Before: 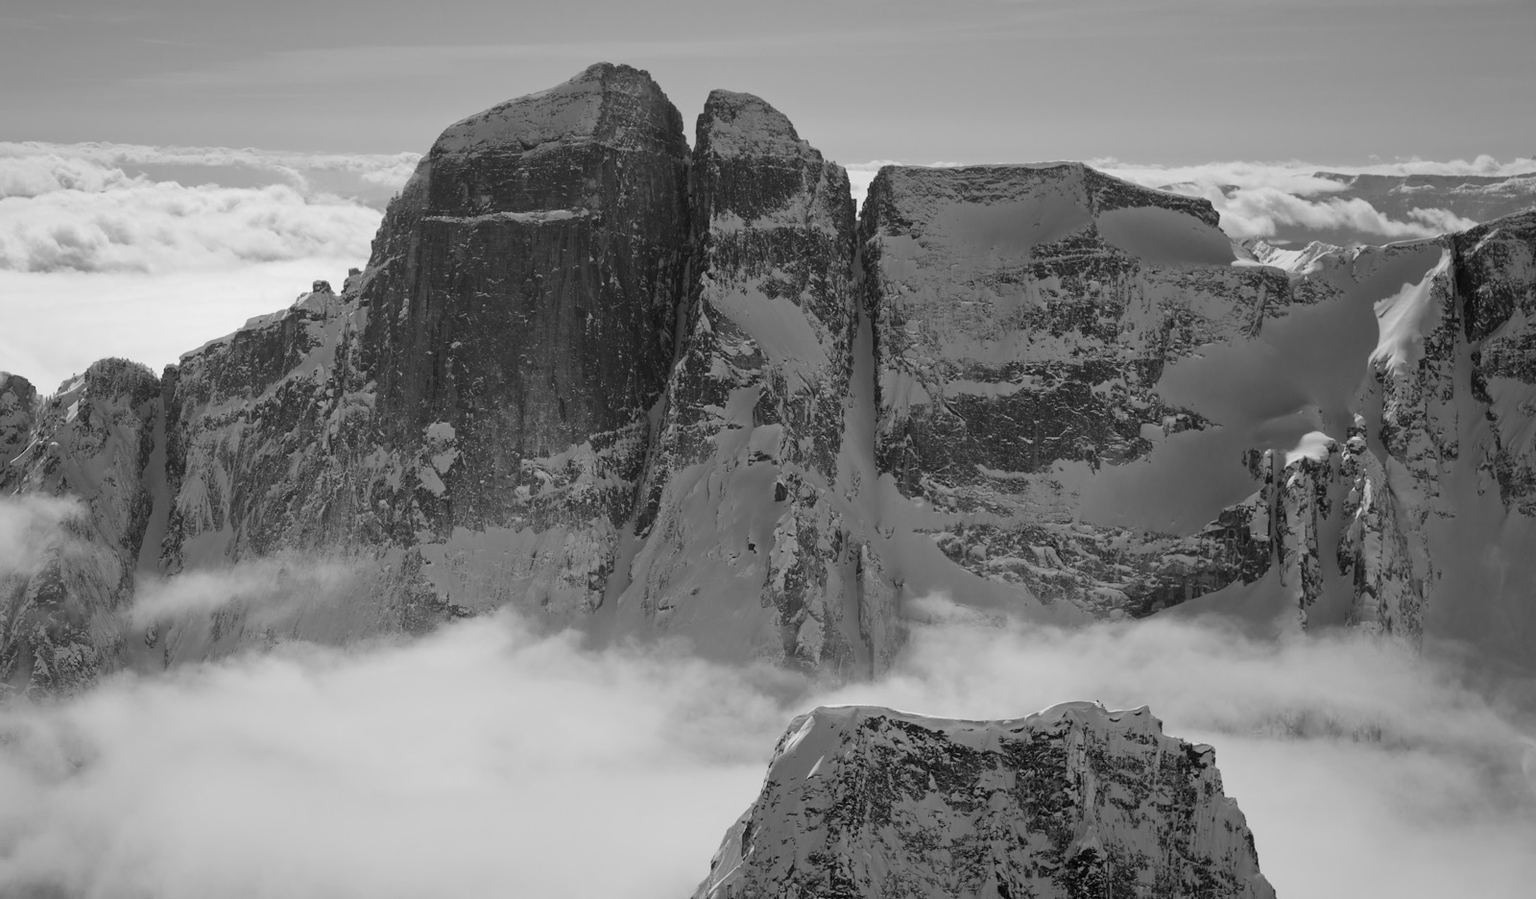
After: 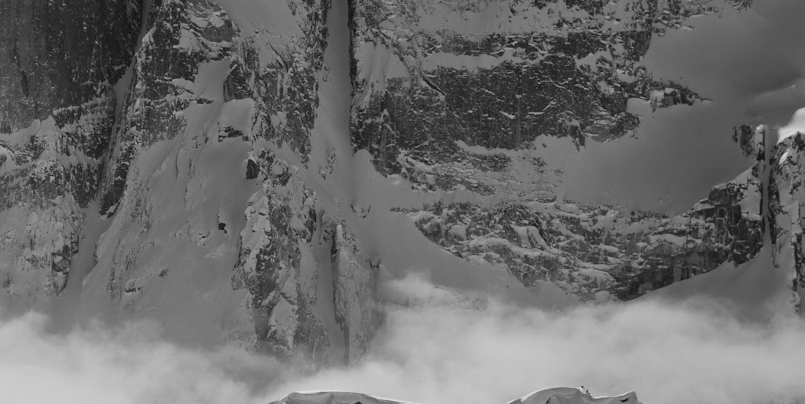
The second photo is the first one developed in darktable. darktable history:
crop: left 35.08%, top 36.743%, right 14.564%, bottom 20.046%
